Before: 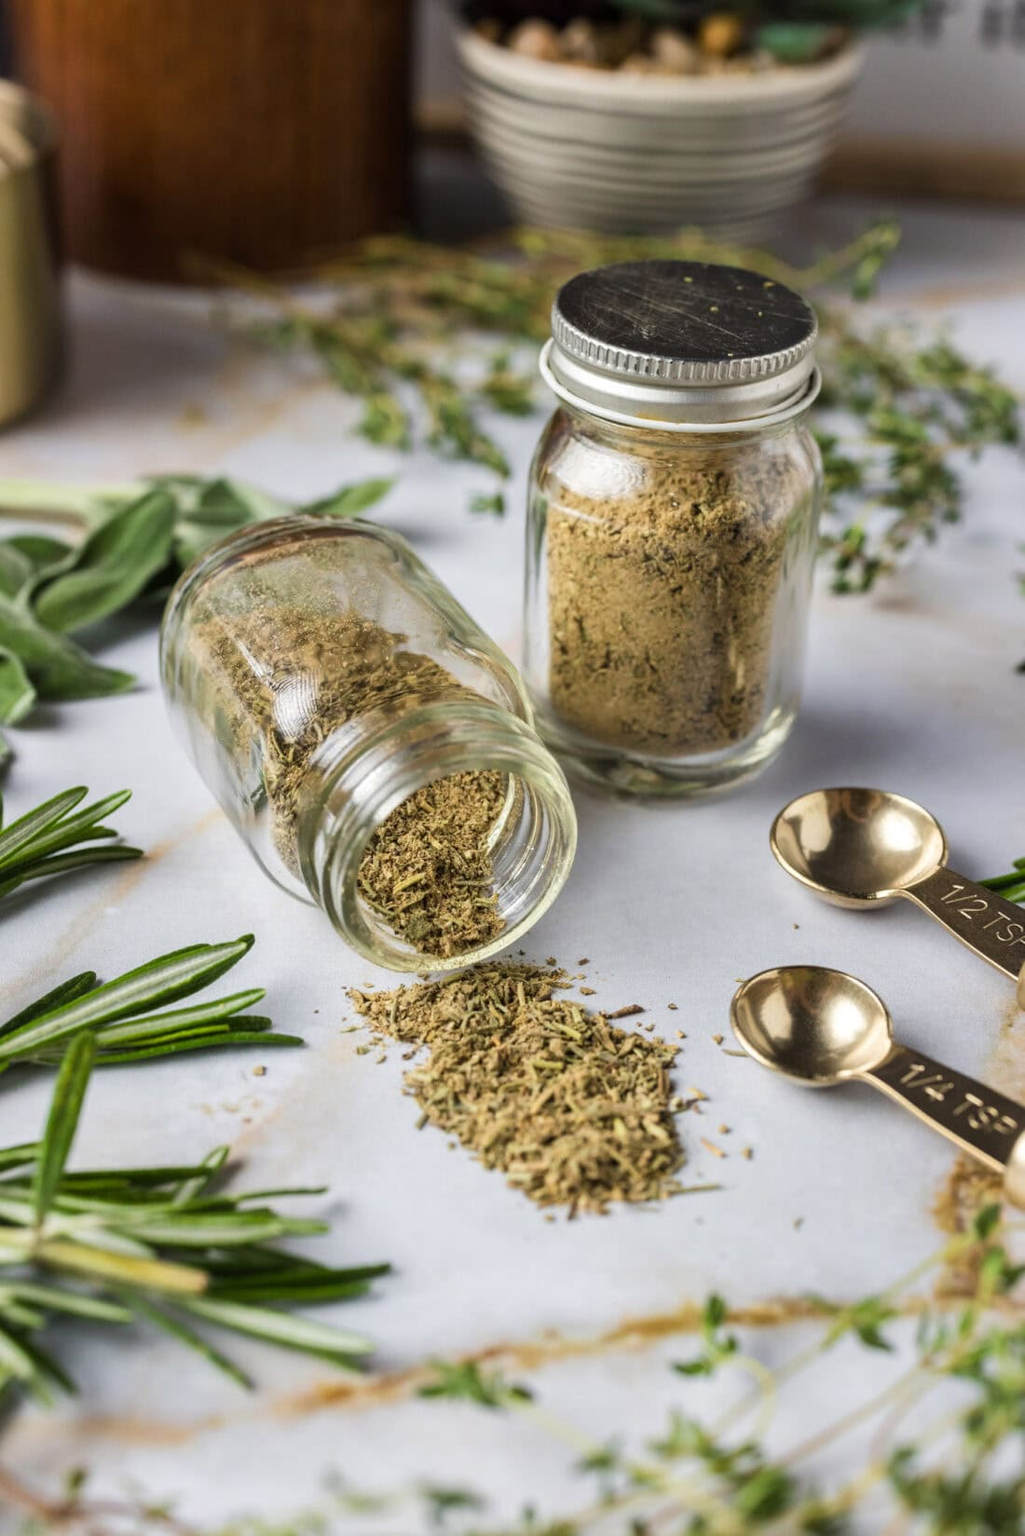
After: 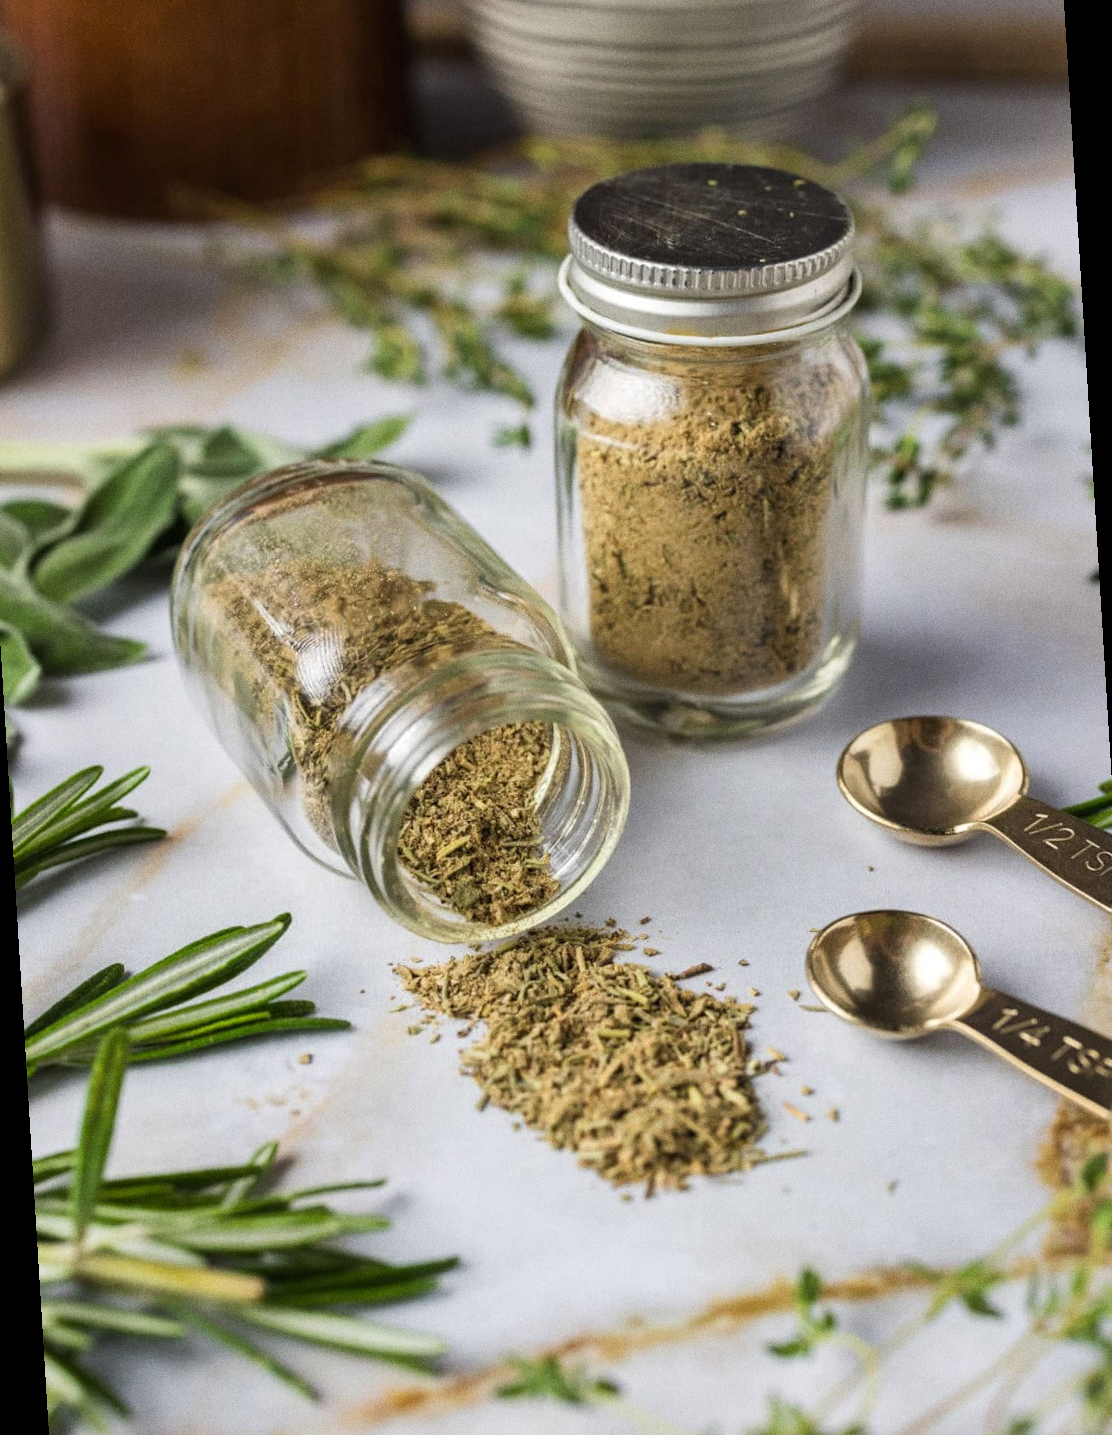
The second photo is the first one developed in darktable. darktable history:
grain: on, module defaults
rotate and perspective: rotation -3.52°, crop left 0.036, crop right 0.964, crop top 0.081, crop bottom 0.919
